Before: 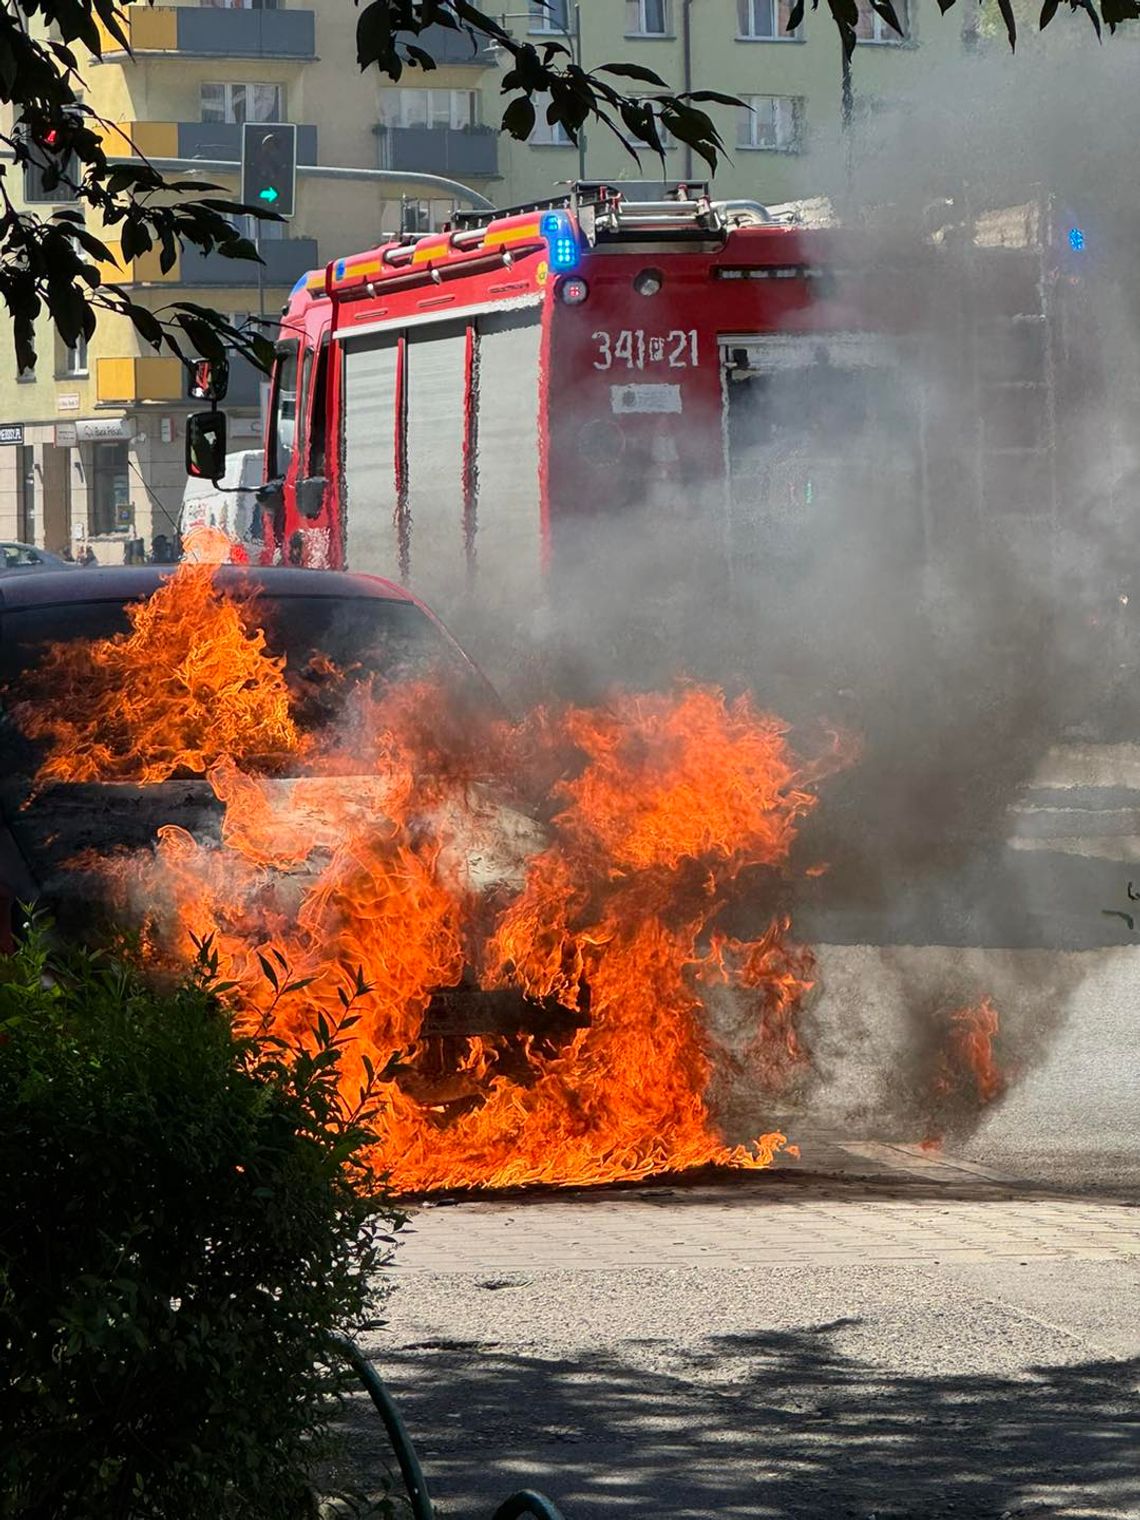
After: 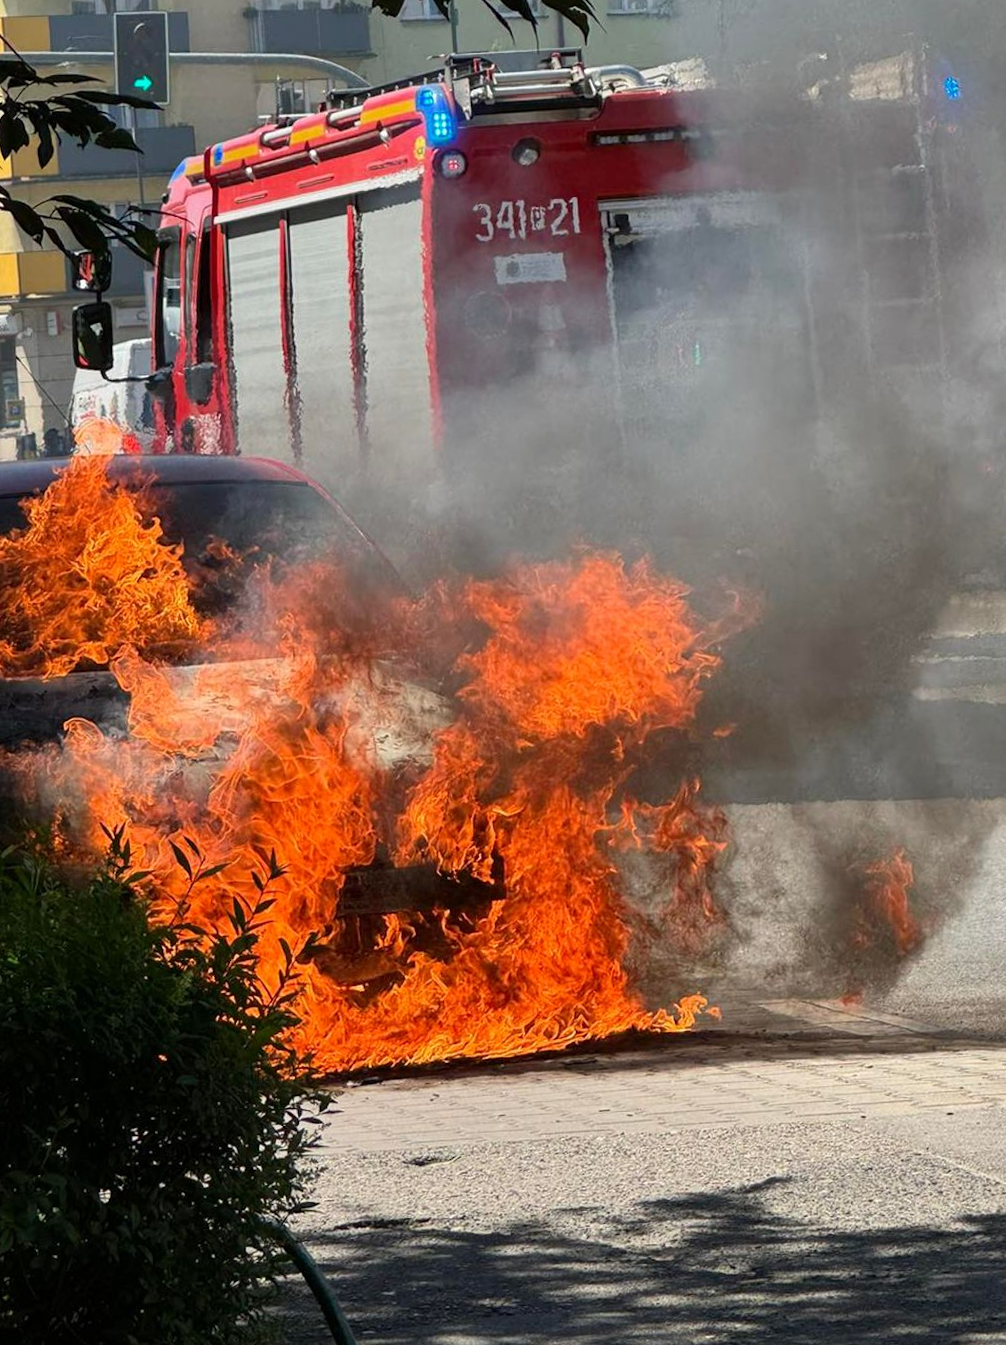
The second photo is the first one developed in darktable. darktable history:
crop and rotate: angle 2.85°, left 5.927%, top 5.694%
